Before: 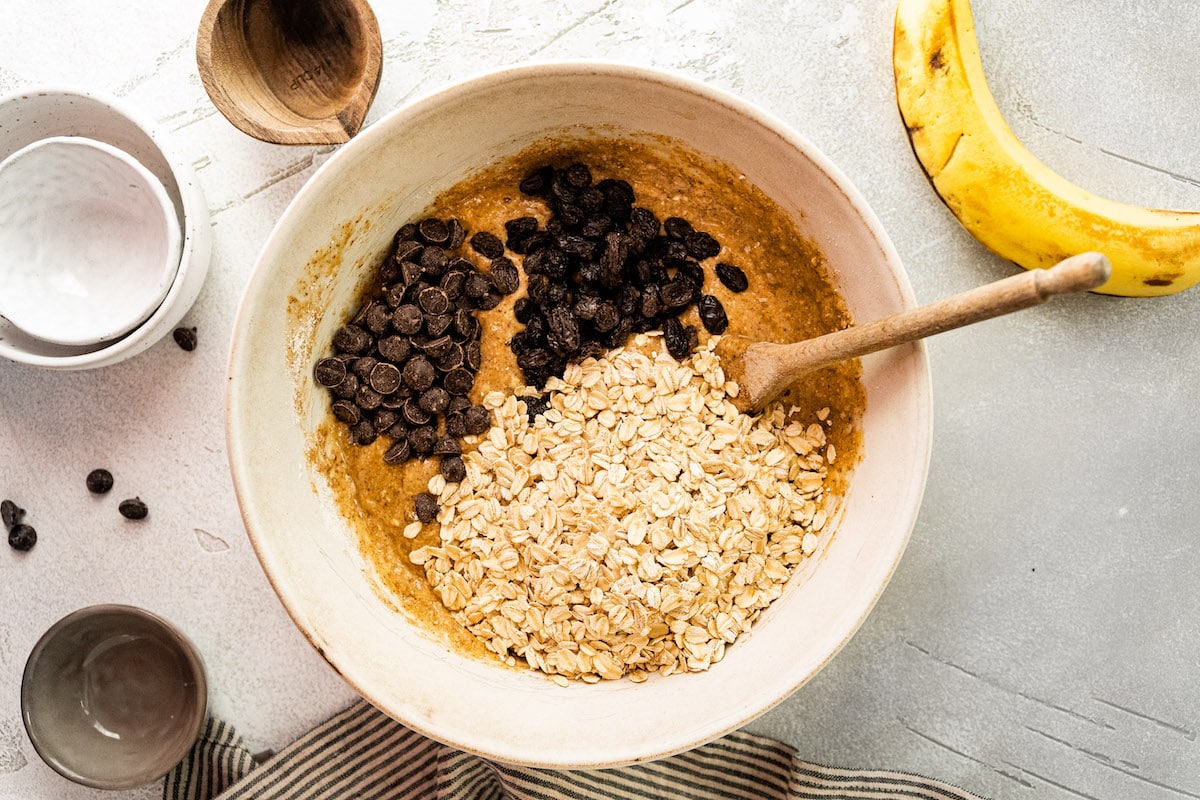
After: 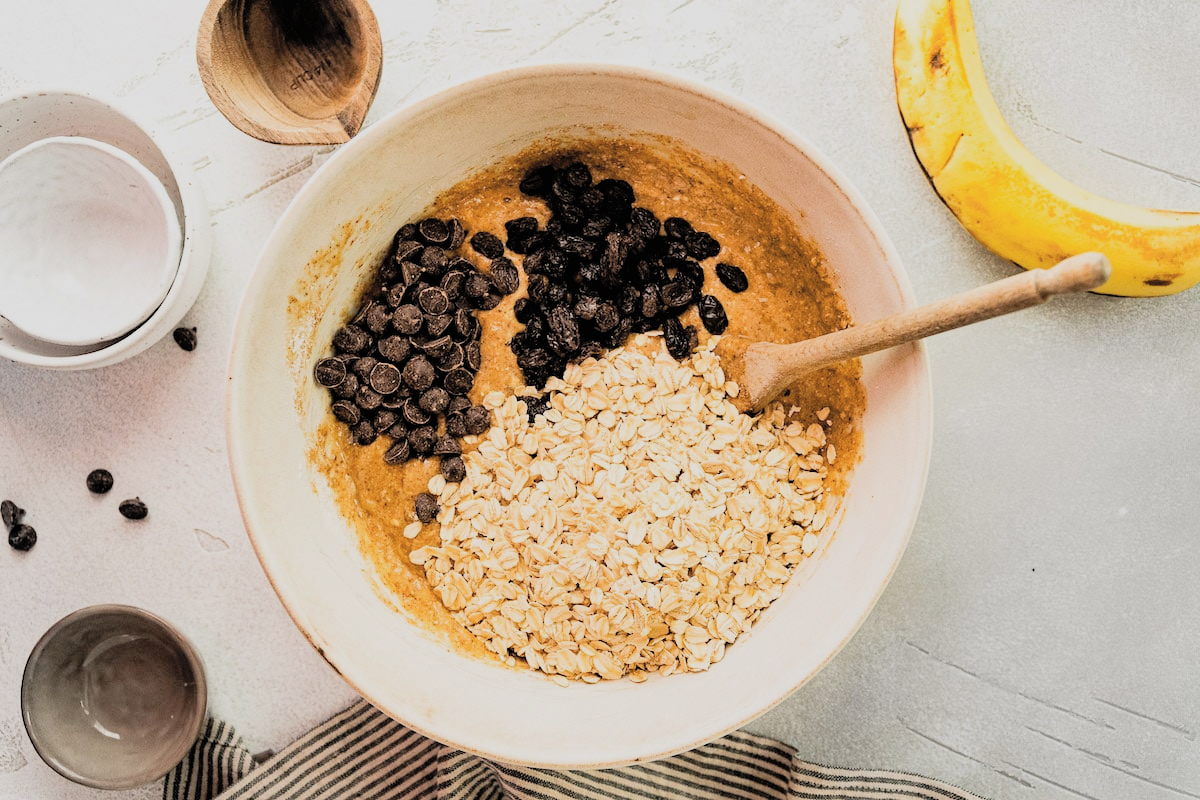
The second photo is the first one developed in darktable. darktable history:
contrast brightness saturation: brightness 0.144
filmic rgb: black relative exposure -7.65 EV, white relative exposure 4.56 EV, threshold 2.98 EV, hardness 3.61, contrast 1.056, enable highlight reconstruction true
